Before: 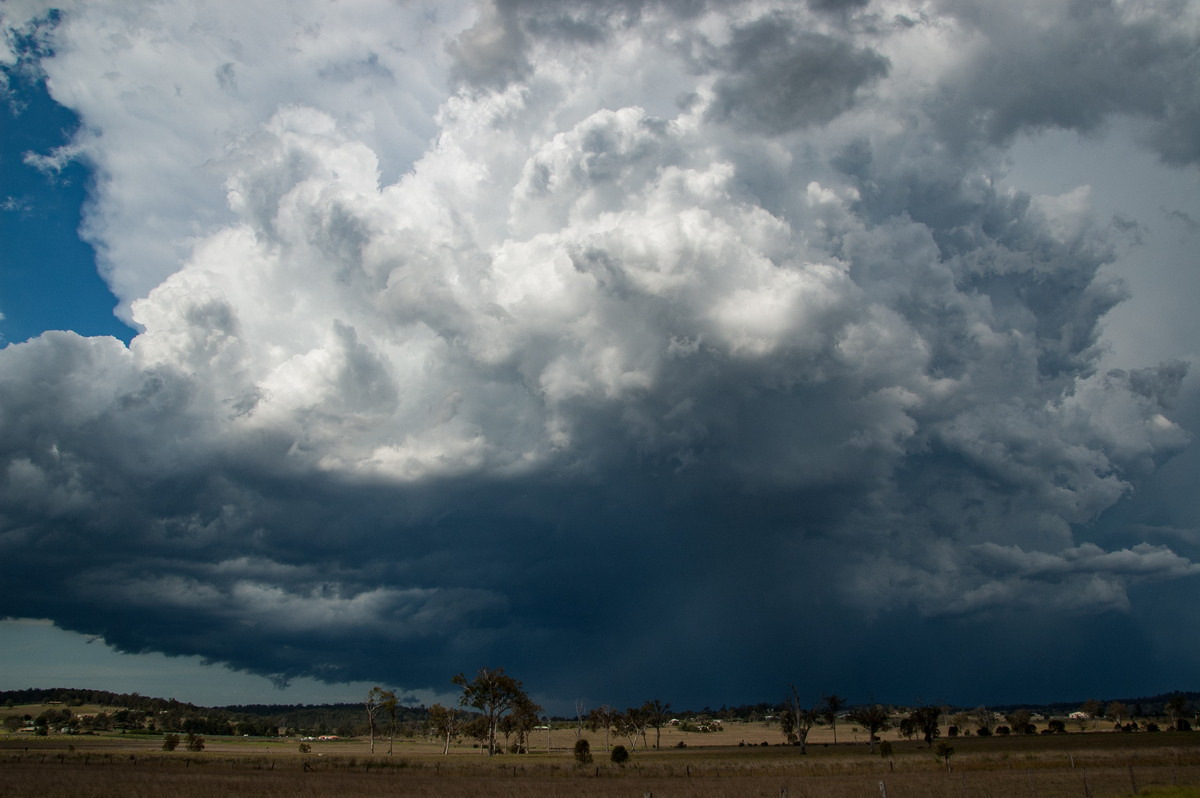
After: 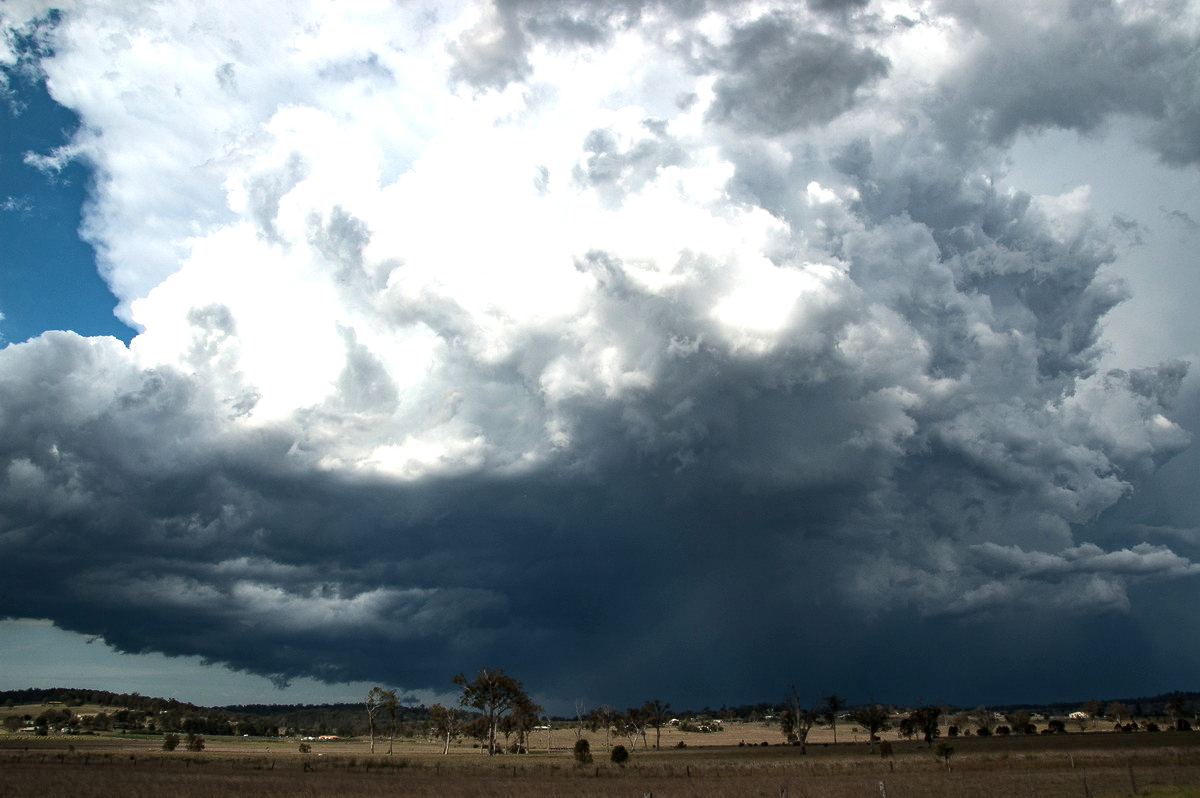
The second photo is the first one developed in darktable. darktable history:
sharpen: radius 2.927, amount 0.872, threshold 47.069
color balance rgb: linear chroma grading › global chroma 8.914%, perceptual saturation grading › global saturation -26.825%, perceptual brilliance grading › highlights 12.807%, perceptual brilliance grading › mid-tones 8.878%, perceptual brilliance grading › shadows -17.136%, global vibrance 20%
exposure: exposure 0.608 EV, compensate exposure bias true, compensate highlight preservation false
